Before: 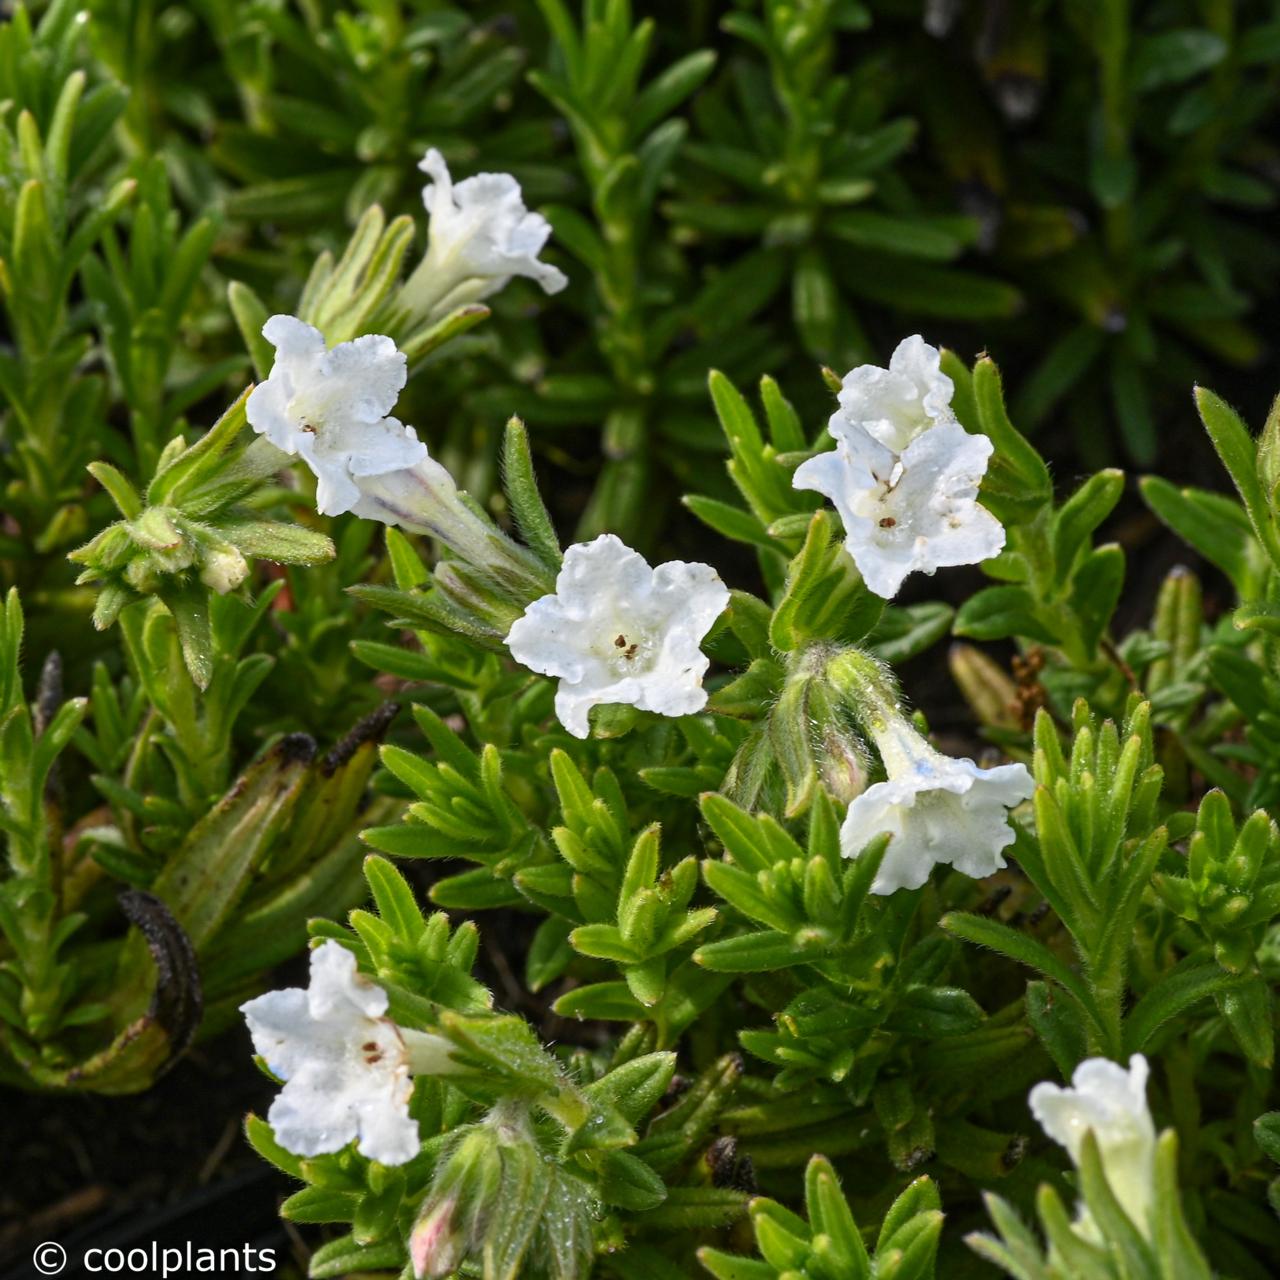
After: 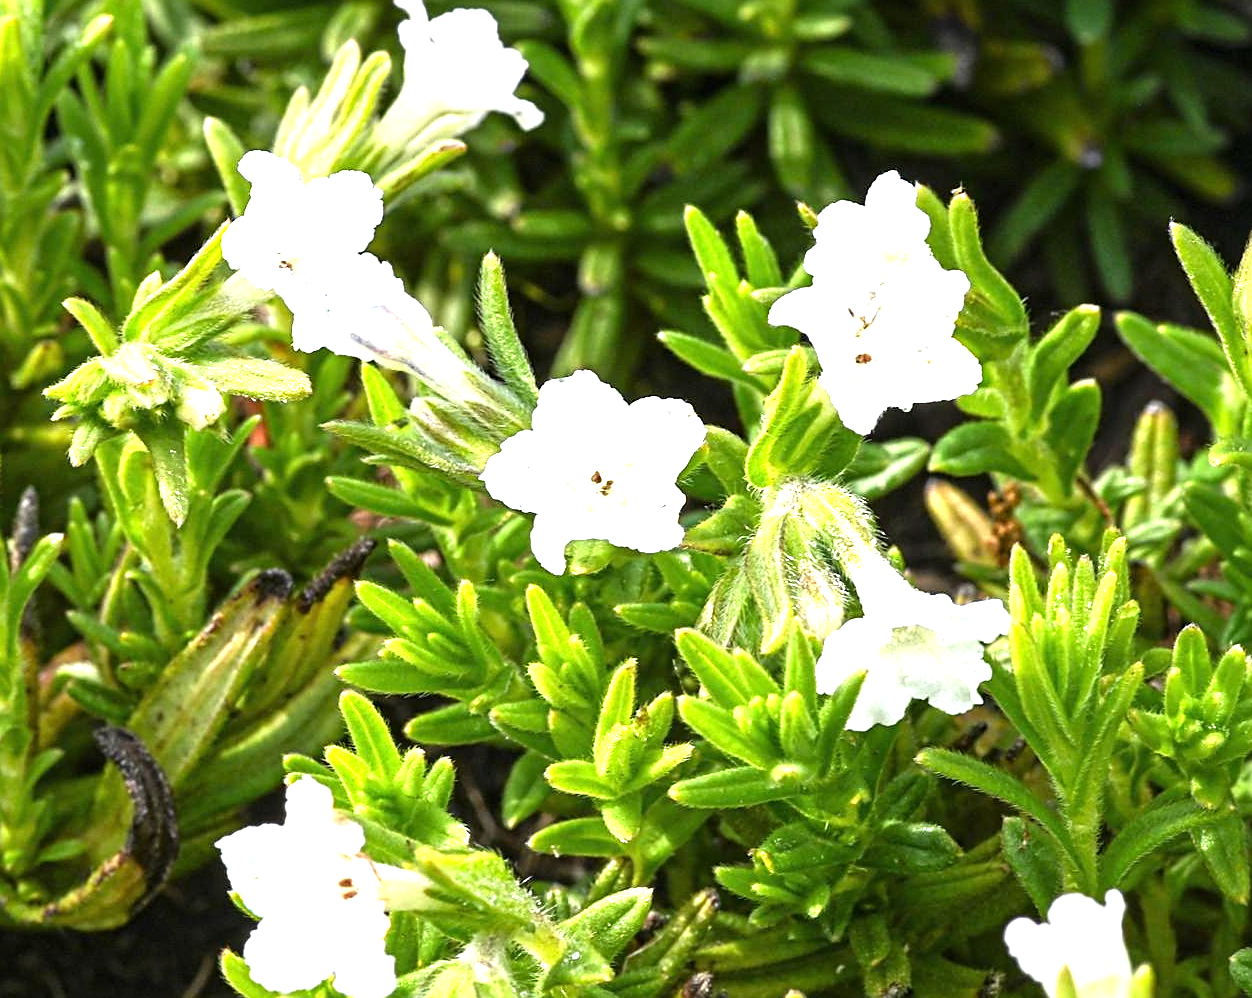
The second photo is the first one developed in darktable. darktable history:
exposure: black level correction 0, exposure 1.386 EV, compensate highlight preservation false
crop and rotate: left 1.879%, top 12.842%, right 0.261%, bottom 9.125%
sharpen: on, module defaults
tone equalizer: -8 EV -0.413 EV, -7 EV -0.407 EV, -6 EV -0.32 EV, -5 EV -0.199 EV, -3 EV 0.222 EV, -2 EV 0.343 EV, -1 EV 0.368 EV, +0 EV 0.424 EV
